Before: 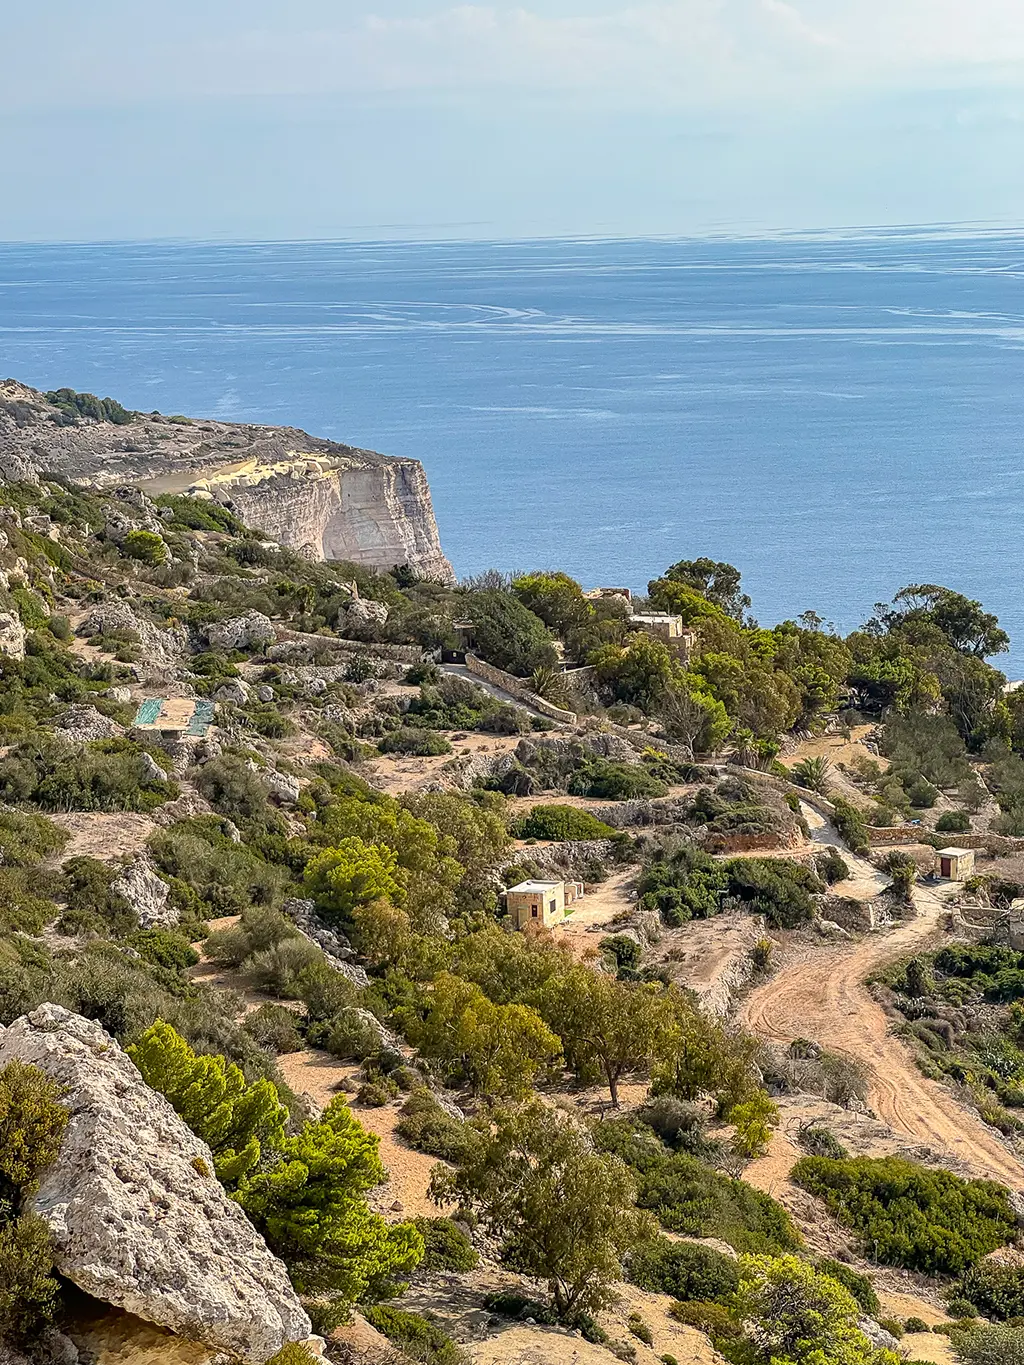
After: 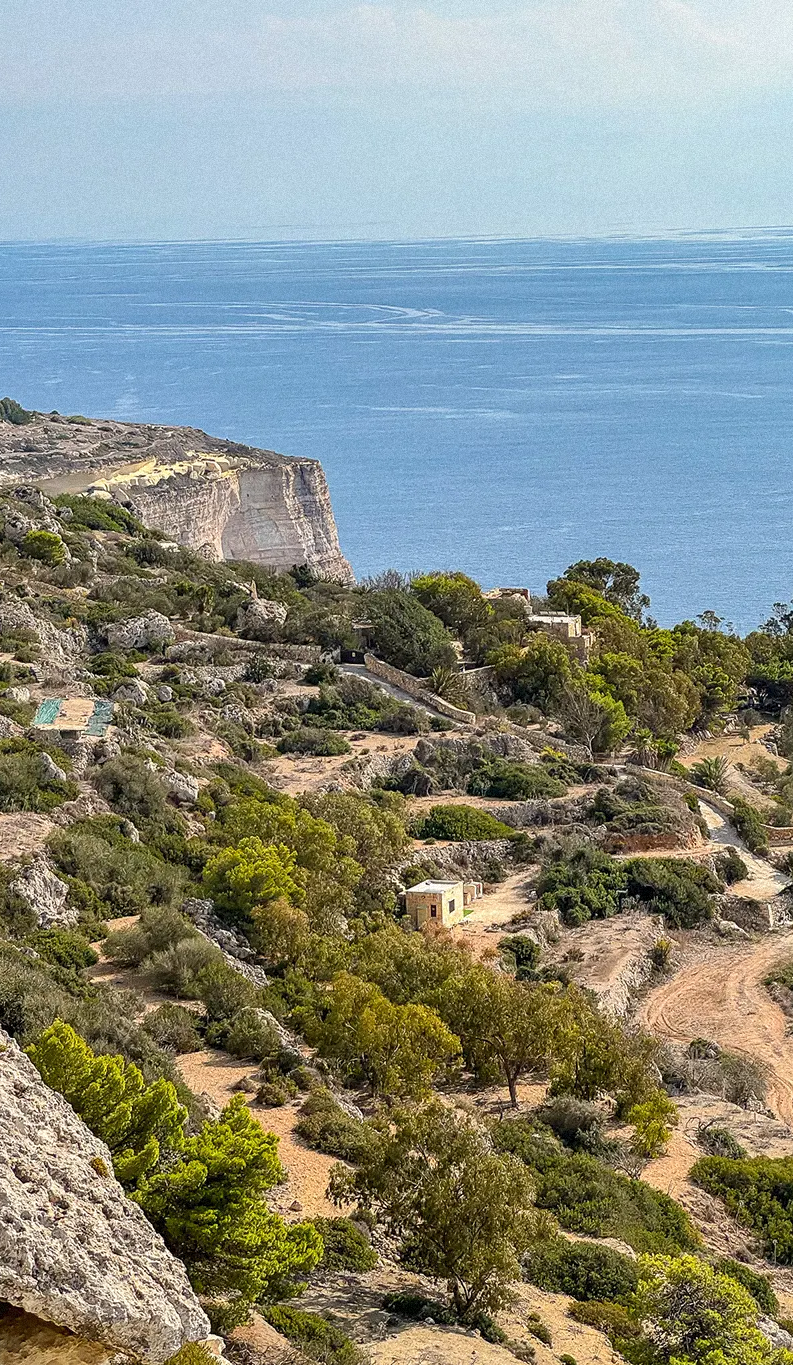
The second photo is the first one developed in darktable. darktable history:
crop: left 9.88%, right 12.664%
grain: mid-tones bias 0%
